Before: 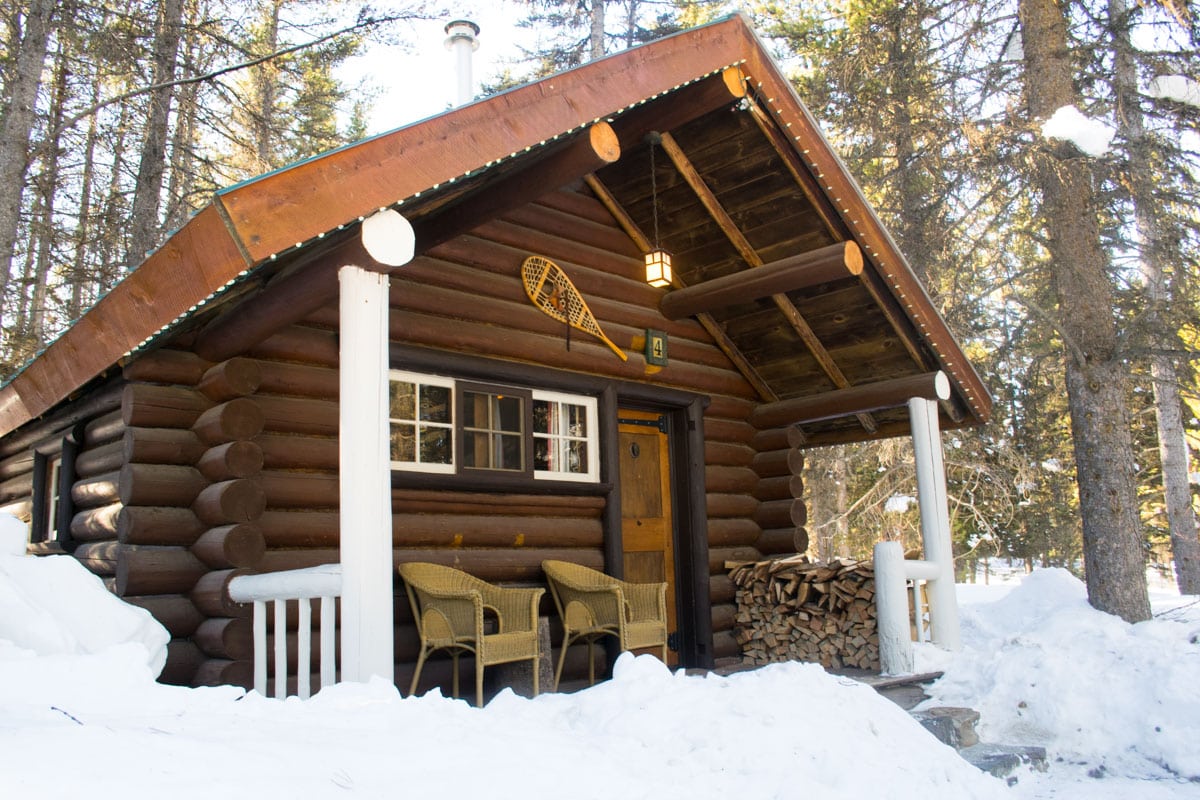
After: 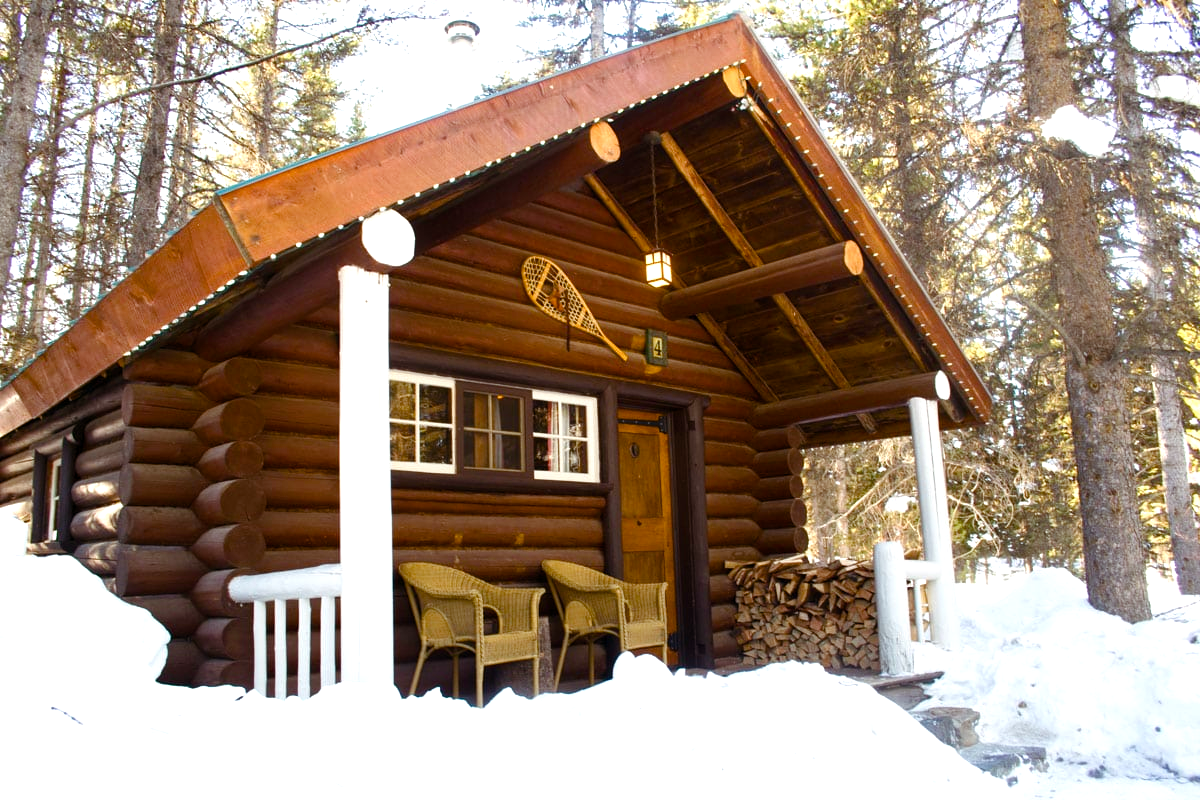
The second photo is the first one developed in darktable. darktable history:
color balance rgb: shadows lift › chroma 4.702%, shadows lift › hue 27.18°, linear chroma grading › global chroma 8.376%, perceptual saturation grading › global saturation 24.998%, perceptual saturation grading › highlights -50.392%, perceptual saturation grading › shadows 31%, perceptual brilliance grading › highlights 10.004%, perceptual brilliance grading › mid-tones 5.626%, contrast 3.875%
